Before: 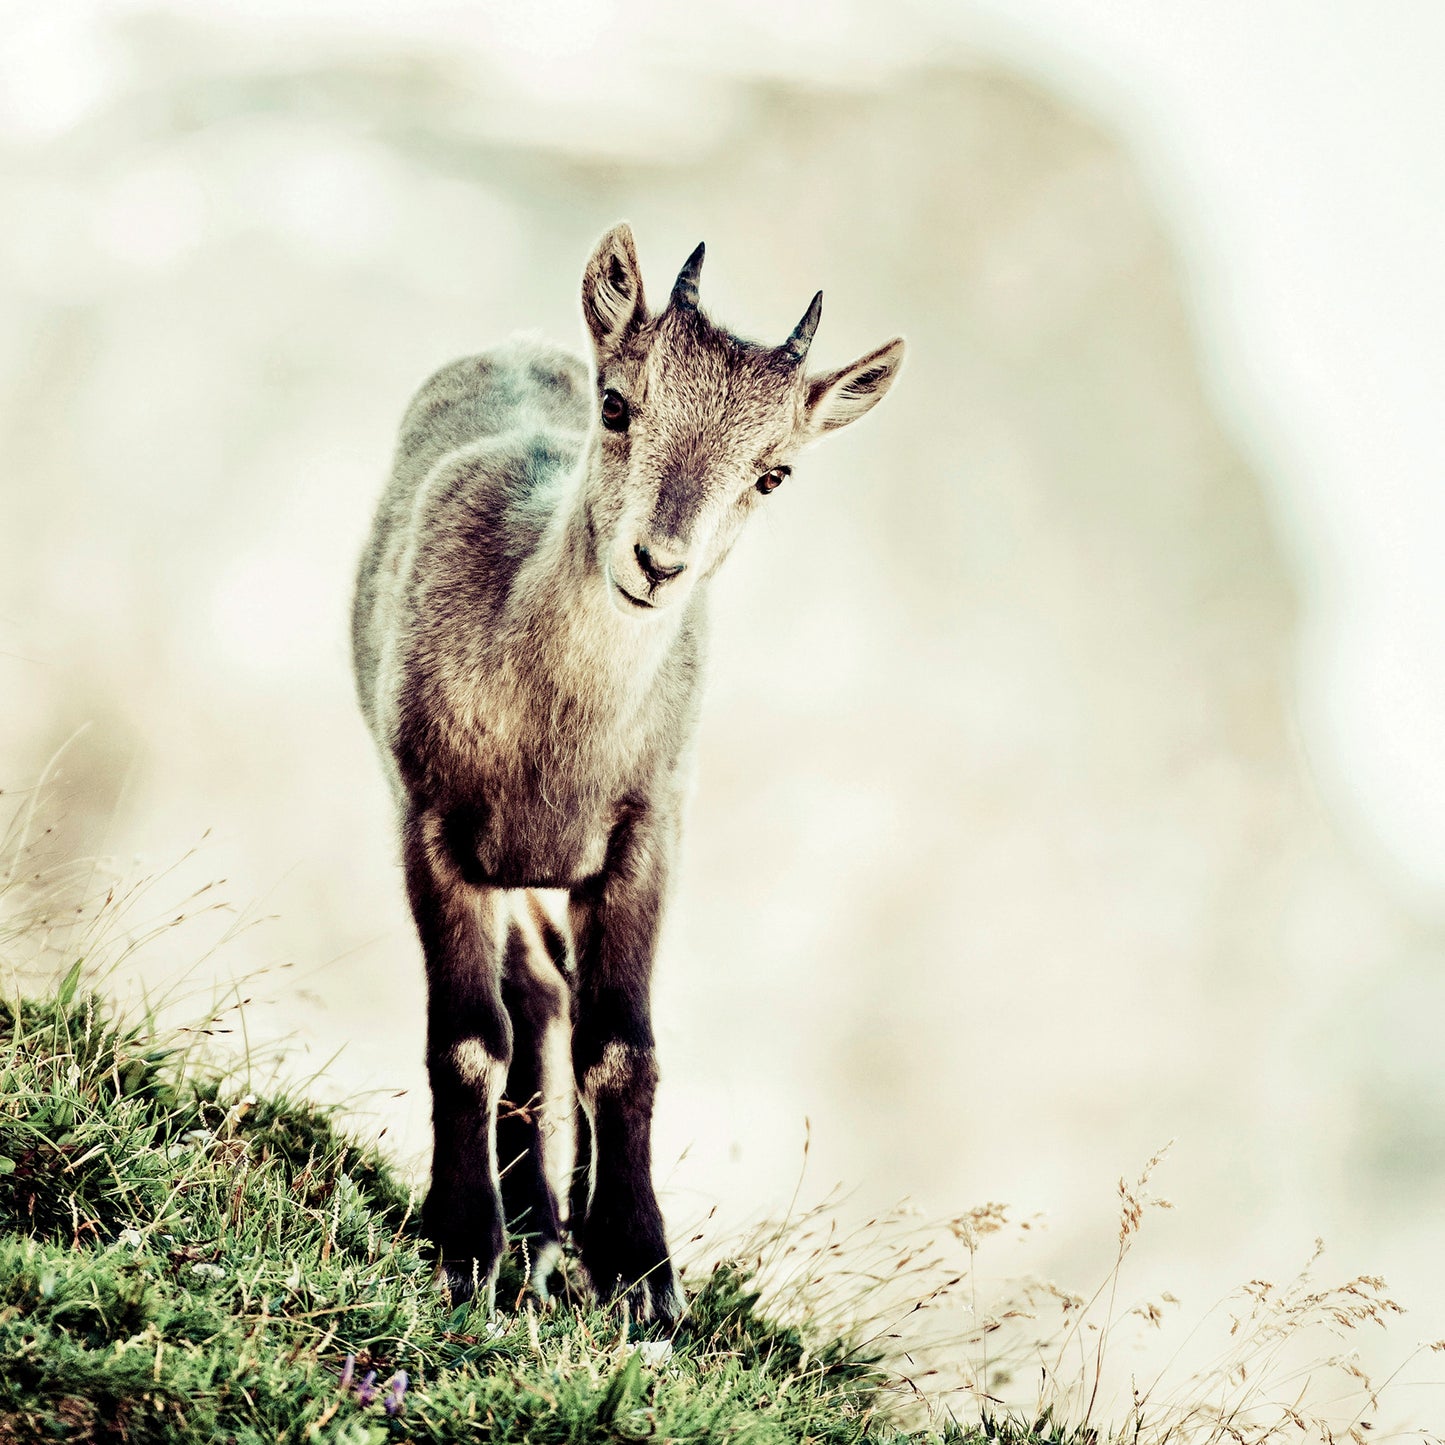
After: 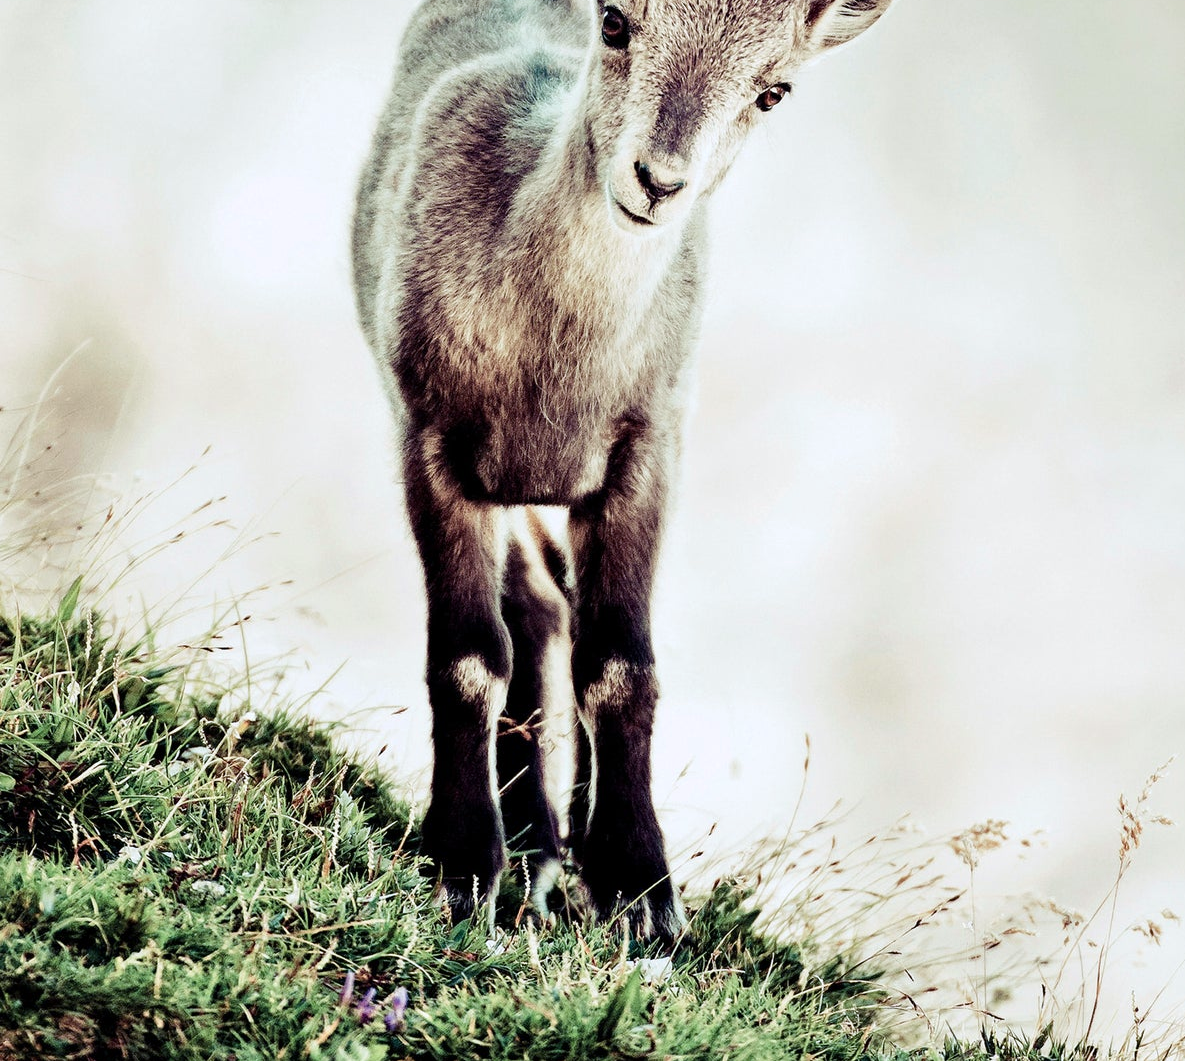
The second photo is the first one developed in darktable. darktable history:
crop: top 26.531%, right 17.959%
color calibration: illuminant as shot in camera, x 0.358, y 0.373, temperature 4628.91 K
